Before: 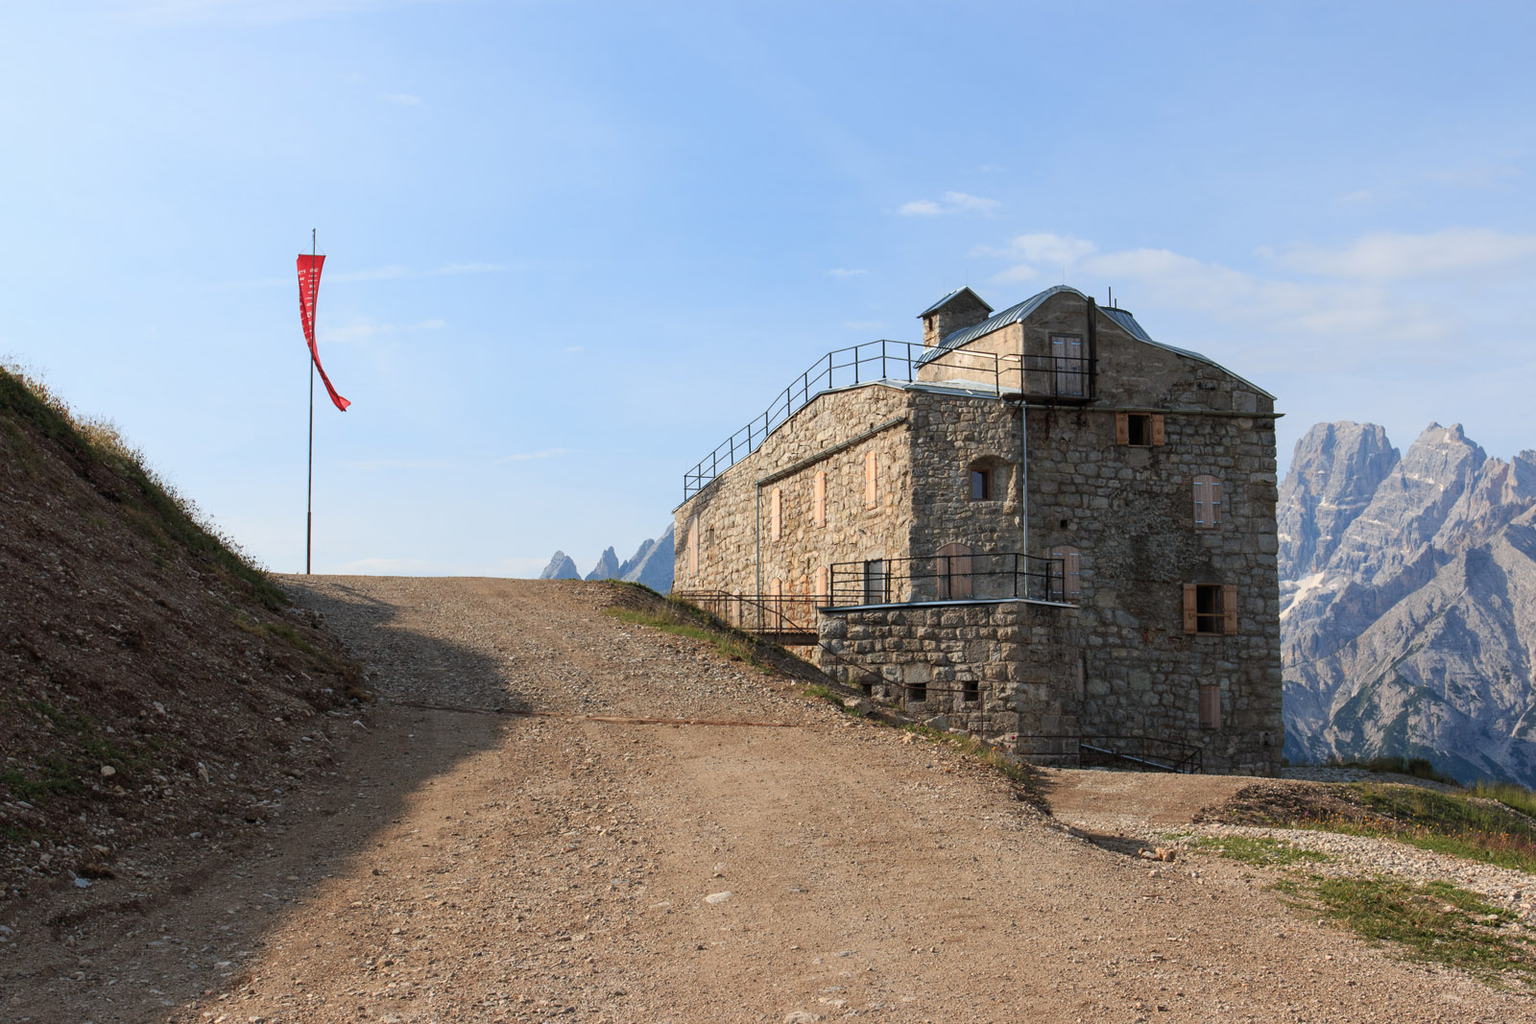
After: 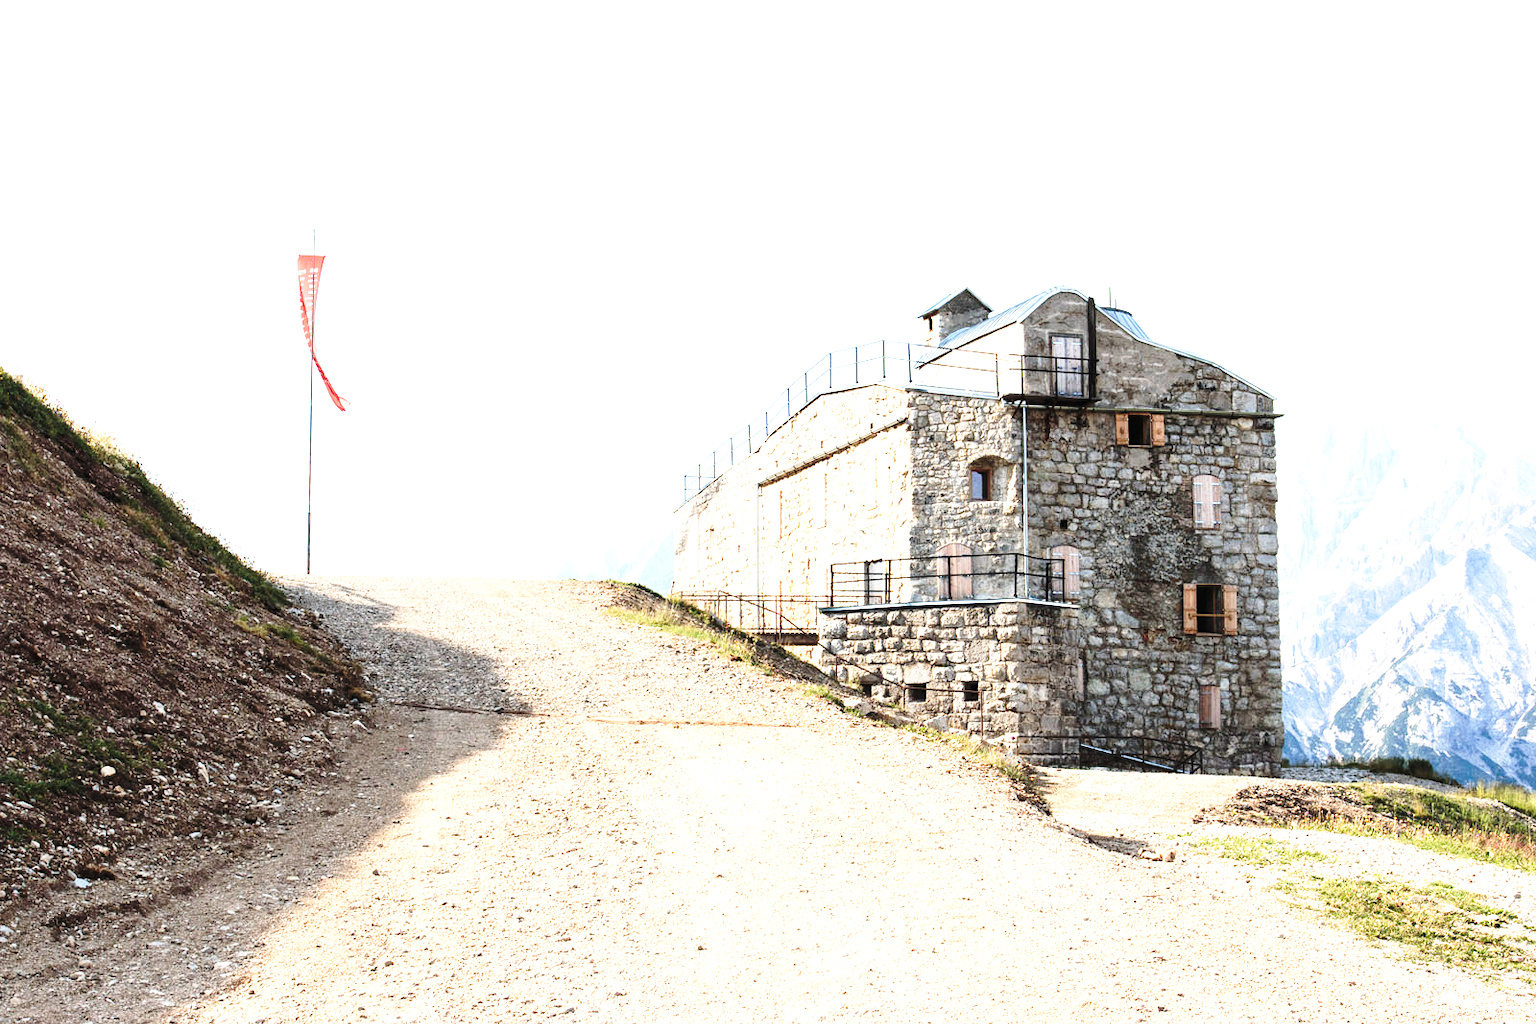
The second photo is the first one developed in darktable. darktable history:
tone equalizer: -8 EV -0.75 EV, -7 EV -0.7 EV, -6 EV -0.6 EV, -5 EV -0.4 EV, -3 EV 0.4 EV, -2 EV 0.6 EV, -1 EV 0.7 EV, +0 EV 0.75 EV, edges refinement/feathering 500, mask exposure compensation -1.57 EV, preserve details no
base curve: curves: ch0 [(0, 0) (0.036, 0.037) (0.121, 0.228) (0.46, 0.76) (0.859, 0.983) (1, 1)], preserve colors none
exposure: black level correction 0, exposure 1.45 EV, compensate exposure bias true, compensate highlight preservation false
